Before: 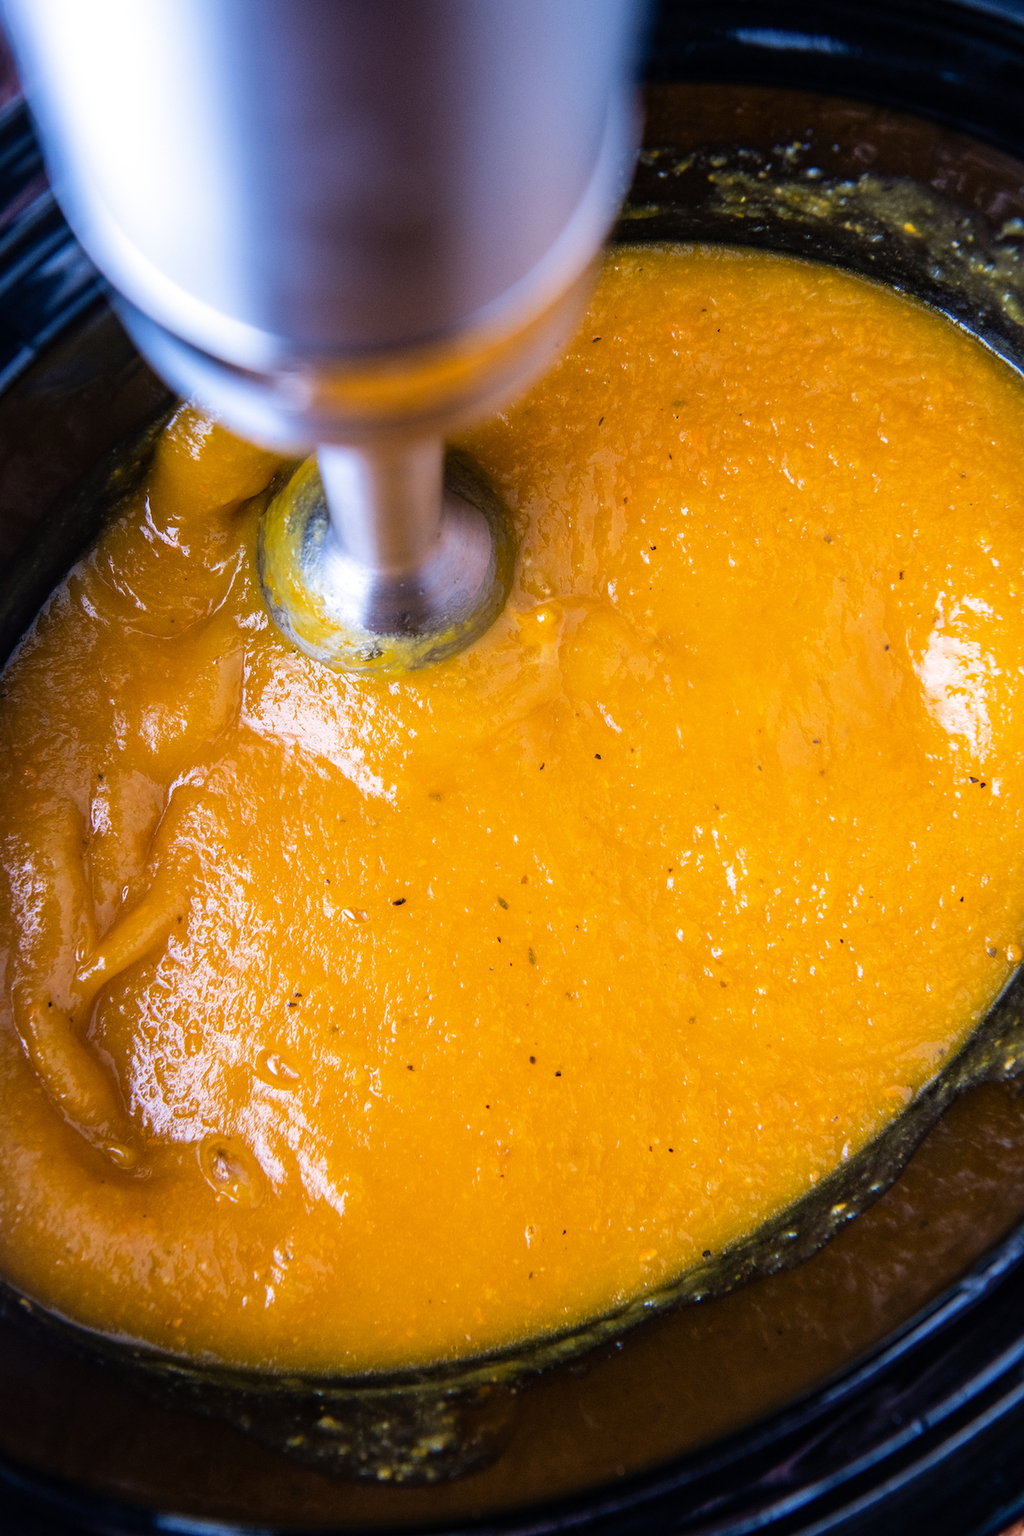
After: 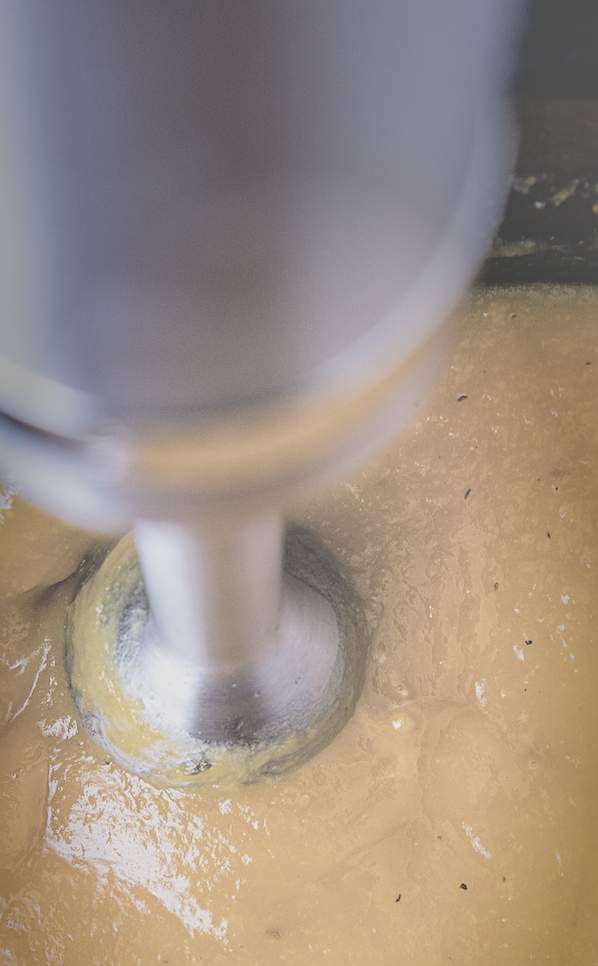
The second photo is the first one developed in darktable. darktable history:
contrast brightness saturation: contrast -0.312, brightness 0.758, saturation -0.791
crop: left 19.799%, right 30.32%, bottom 46.304%
vignetting: fall-off start 66.48%, fall-off radius 39.8%, saturation 0.372, center (-0.025, 0.399), automatic ratio true, width/height ratio 0.674
sharpen: radius 2.186, amount 0.387, threshold 0.103
exposure: black level correction 0, compensate exposure bias true, compensate highlight preservation false
shadows and highlights: radius 107.51, shadows 23.59, highlights -58.06, highlights color adjustment 77.75%, low approximation 0.01, soften with gaussian
color balance rgb: linear chroma grading › global chroma 8.854%, perceptual saturation grading › global saturation 25.267%
